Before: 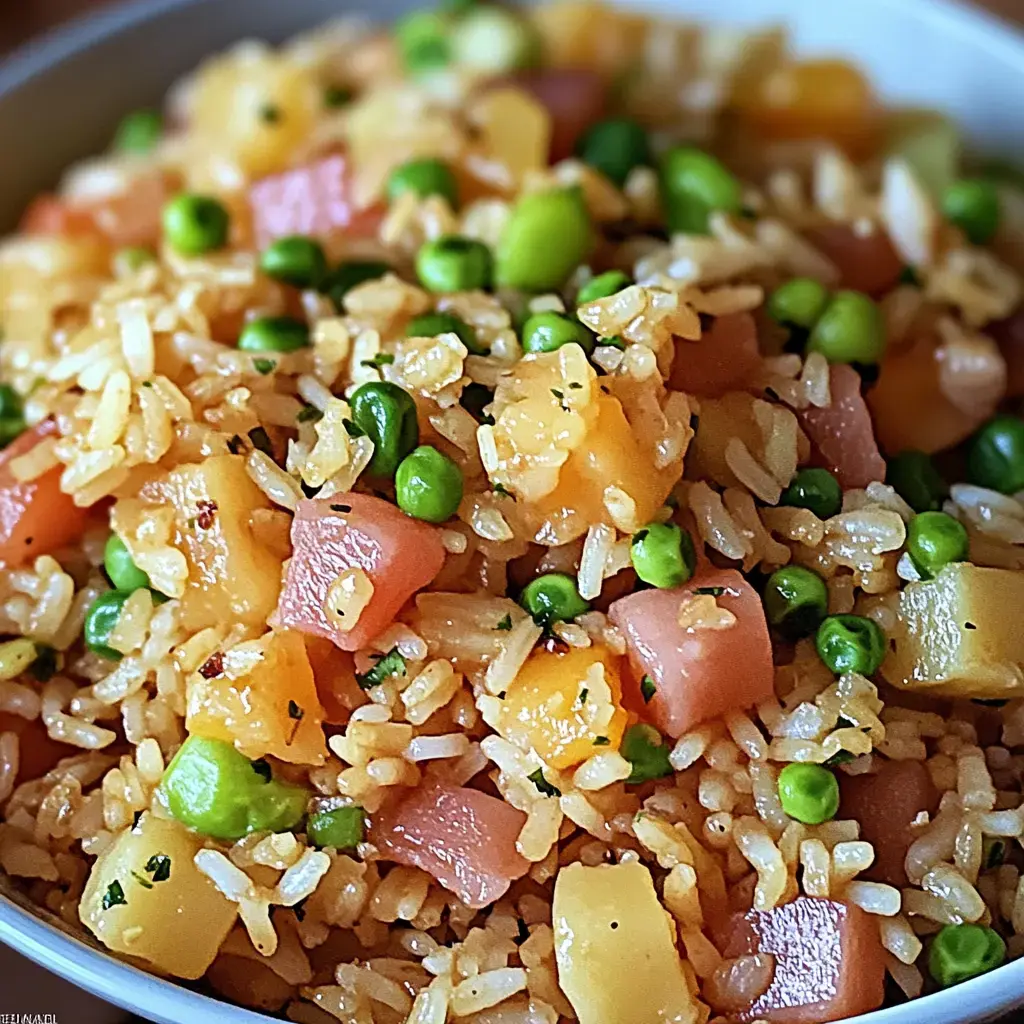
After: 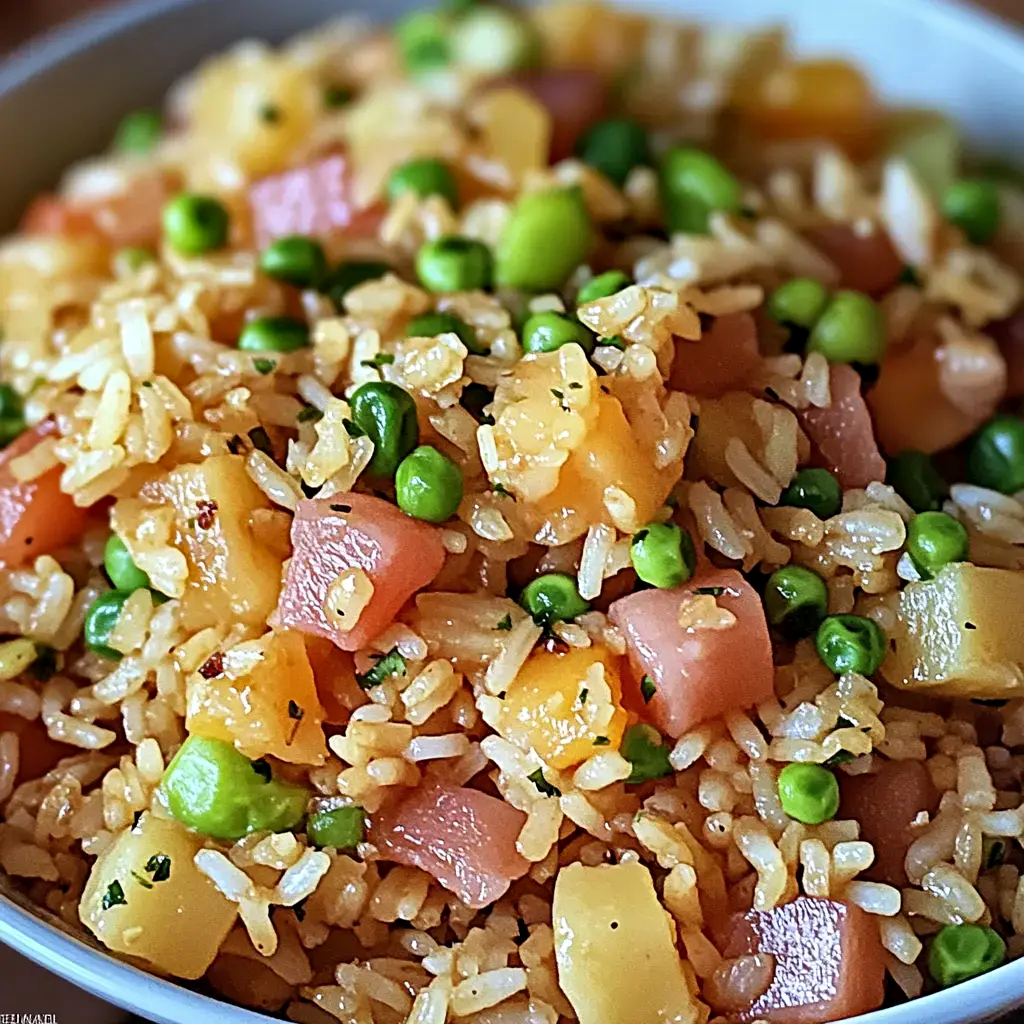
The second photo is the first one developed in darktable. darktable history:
shadows and highlights: soften with gaussian
contrast equalizer: y [[0.46, 0.454, 0.451, 0.451, 0.455, 0.46], [0.5 ×6], [0.5 ×6], [0 ×6], [0 ×6]], mix -0.202
